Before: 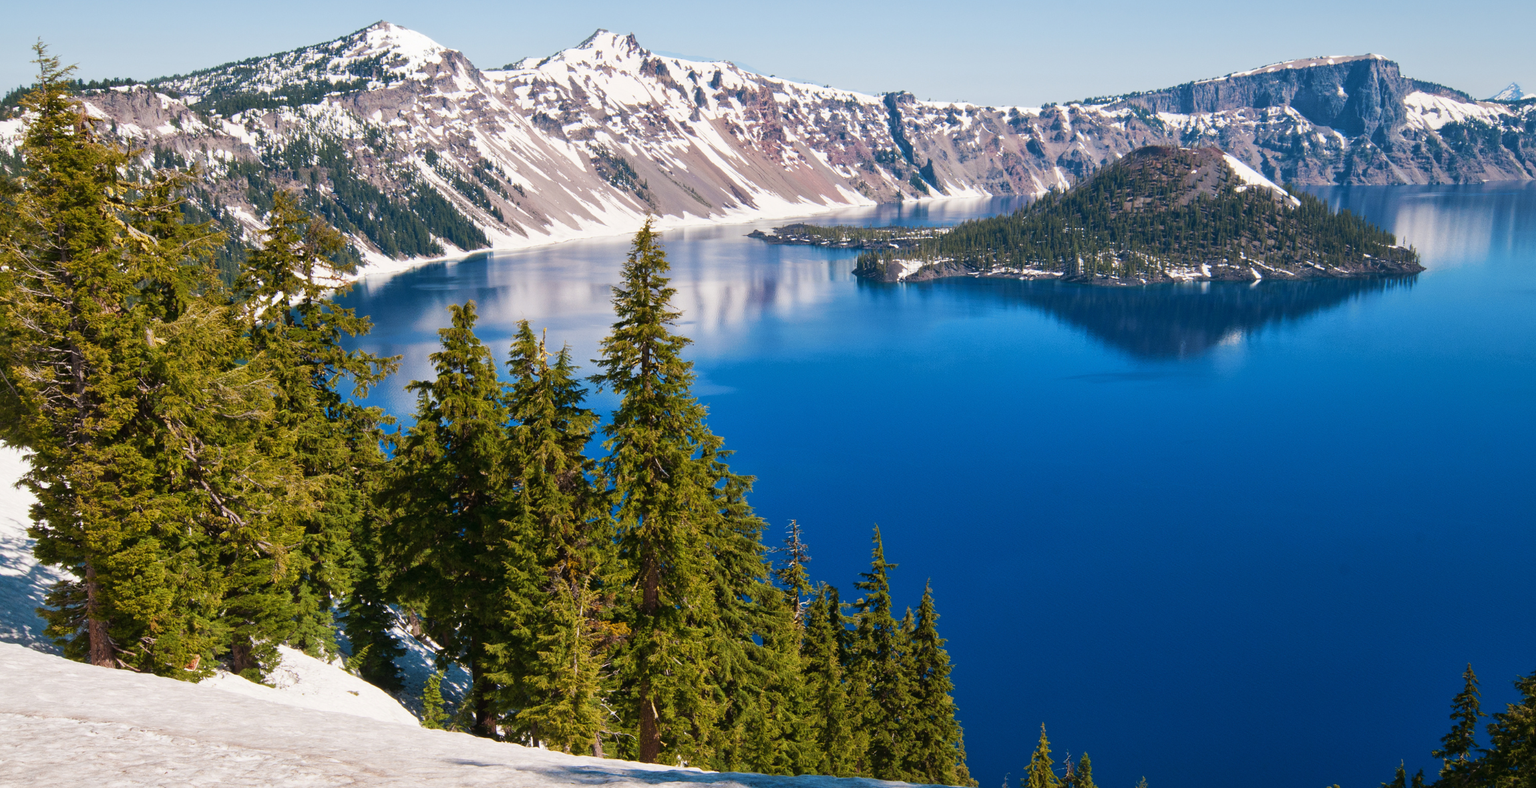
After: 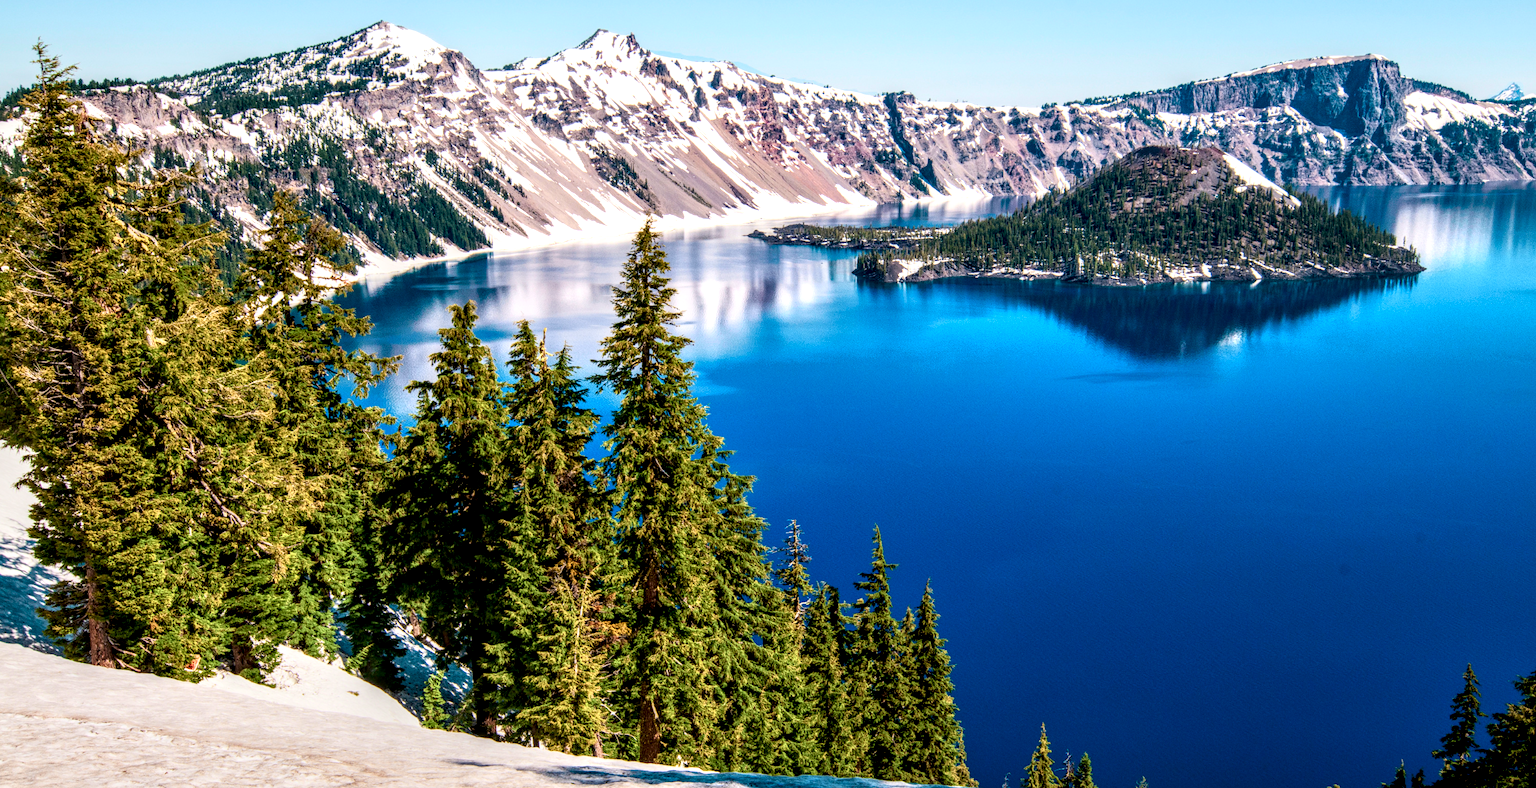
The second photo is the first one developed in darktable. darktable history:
tone curve: curves: ch0 [(0, 0.013) (0.054, 0.018) (0.205, 0.191) (0.289, 0.292) (0.39, 0.424) (0.493, 0.551) (0.647, 0.752) (0.796, 0.887) (1, 0.998)]; ch1 [(0, 0) (0.371, 0.339) (0.477, 0.452) (0.494, 0.495) (0.501, 0.501) (0.51, 0.516) (0.54, 0.557) (0.572, 0.605) (0.625, 0.687) (0.774, 0.841) (1, 1)]; ch2 [(0, 0) (0.32, 0.281) (0.403, 0.399) (0.441, 0.428) (0.47, 0.469) (0.498, 0.496) (0.524, 0.543) (0.551, 0.579) (0.633, 0.665) (0.7, 0.711) (1, 1)], color space Lab, independent channels, preserve colors none
local contrast: highlights 12%, shadows 38%, detail 183%, midtone range 0.471
